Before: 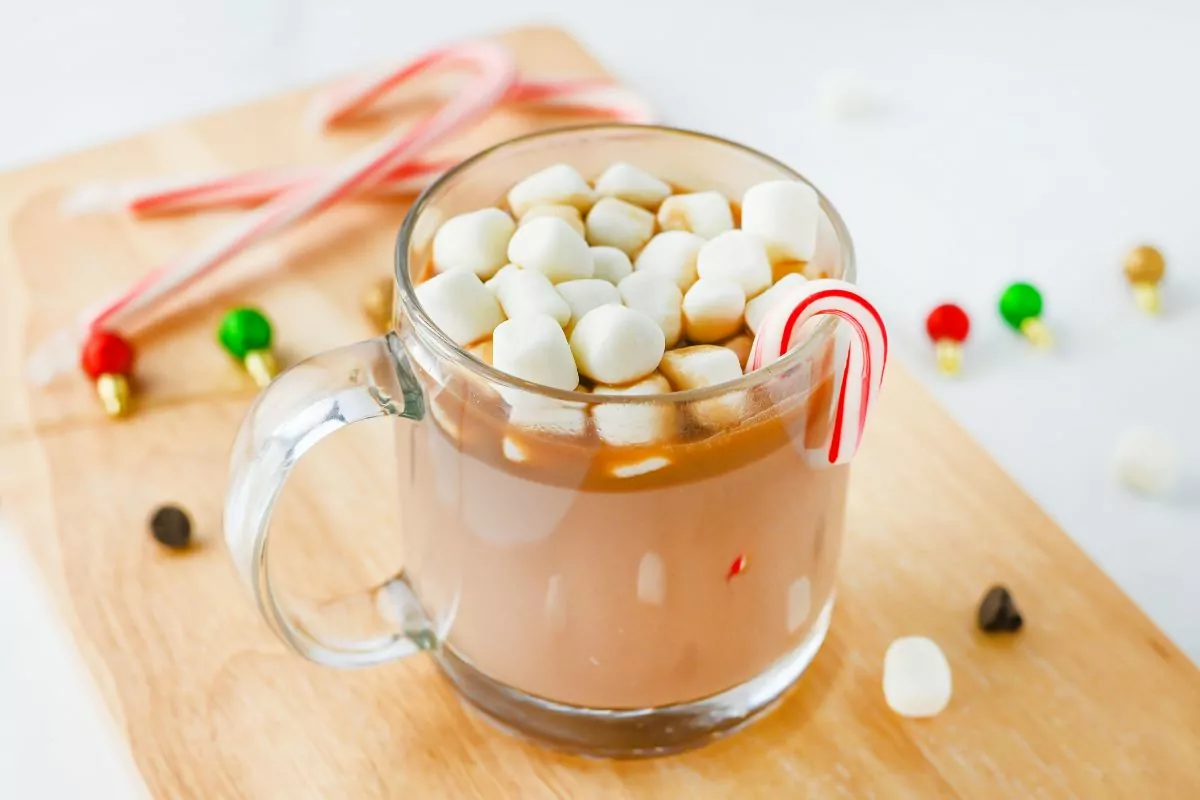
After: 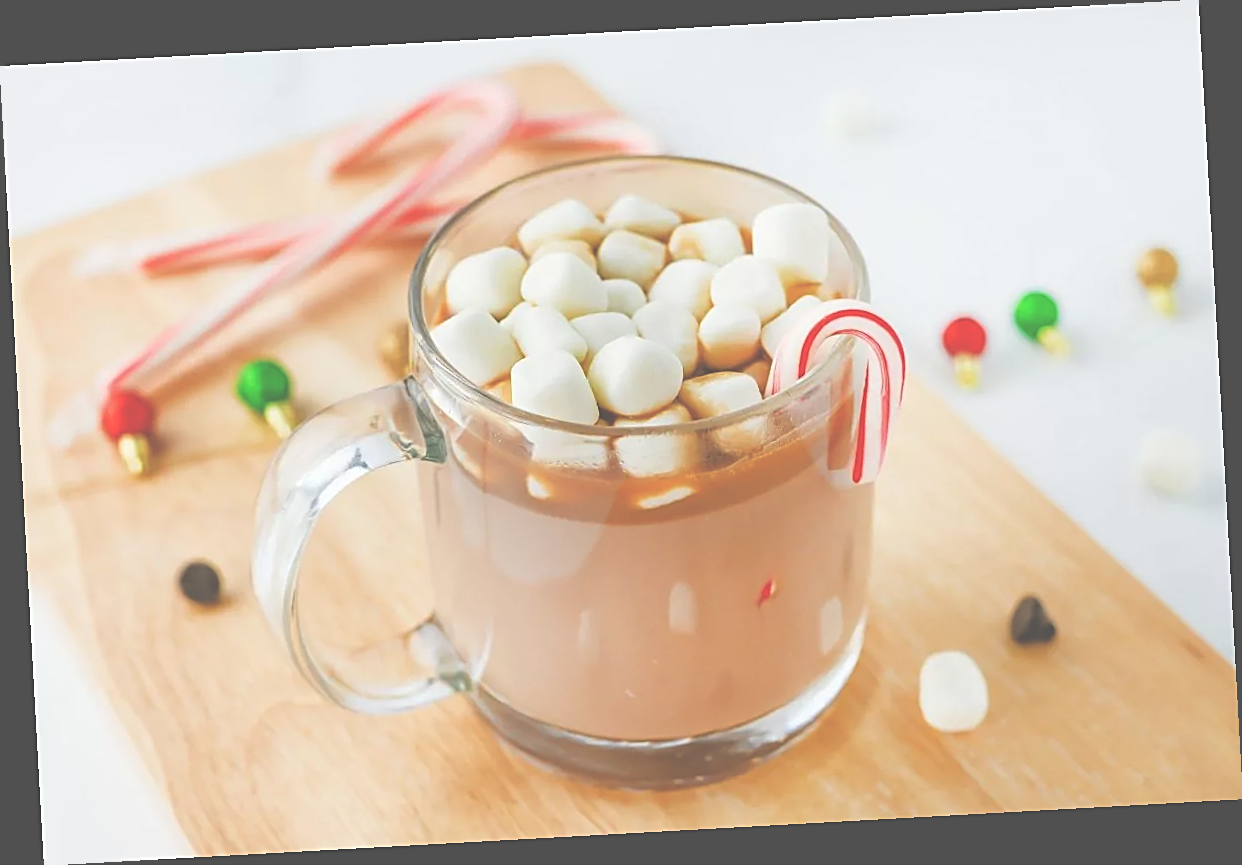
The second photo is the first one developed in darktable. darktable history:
sharpen: on, module defaults
rotate and perspective: rotation -3.18°, automatic cropping off
exposure: black level correction -0.087, compensate highlight preservation false
